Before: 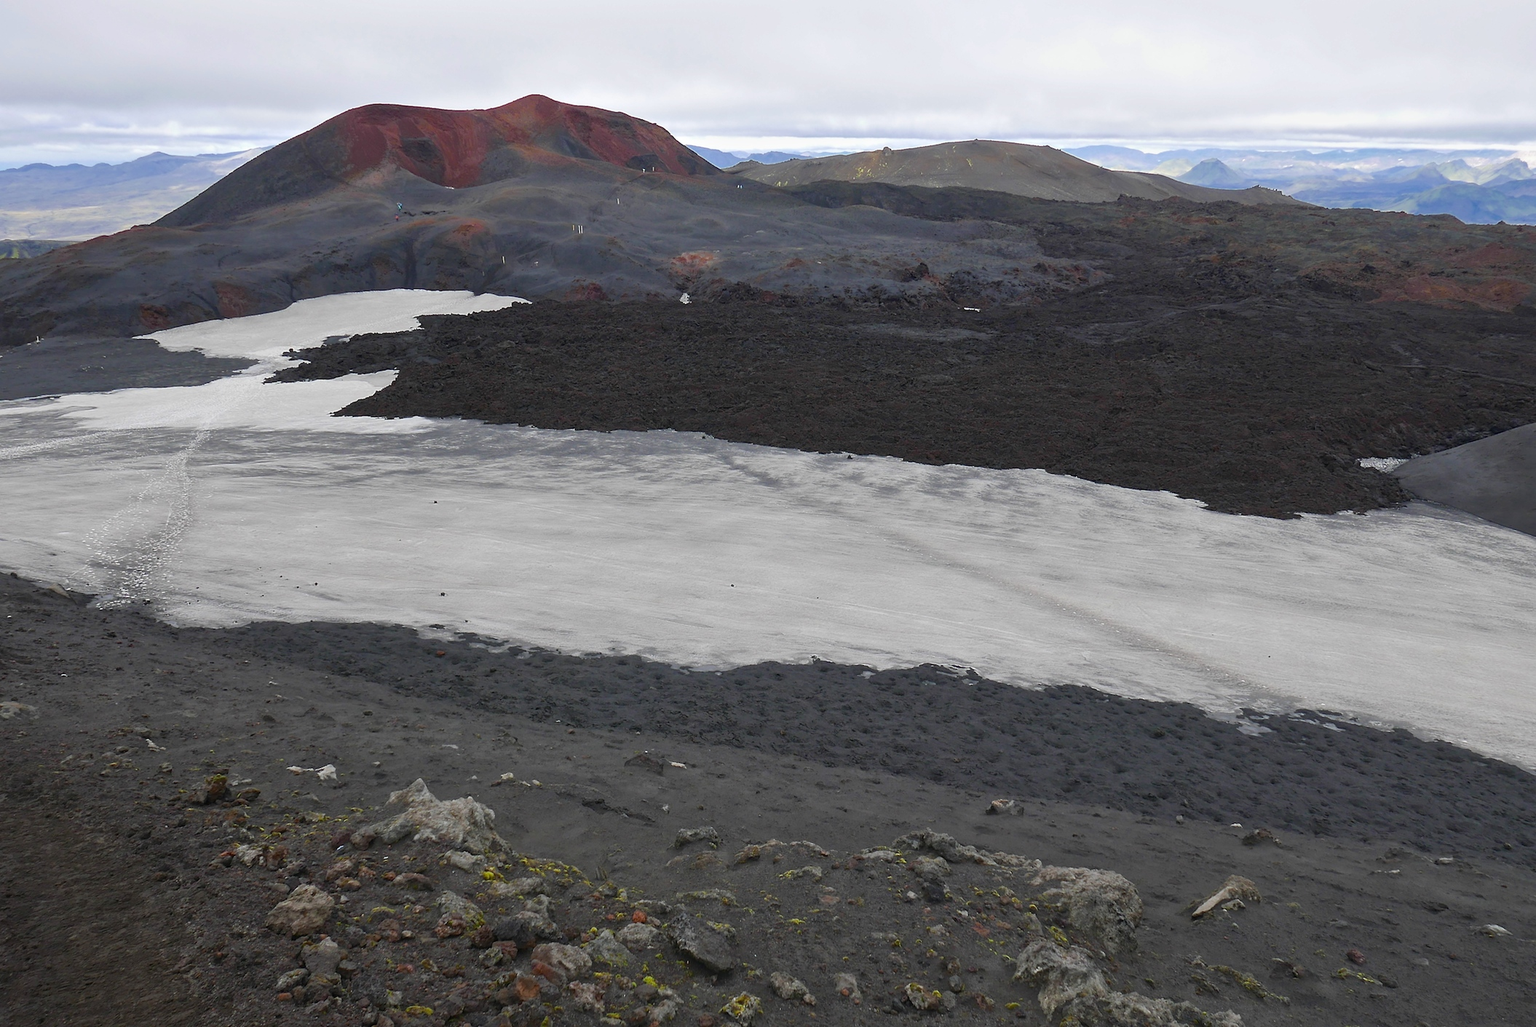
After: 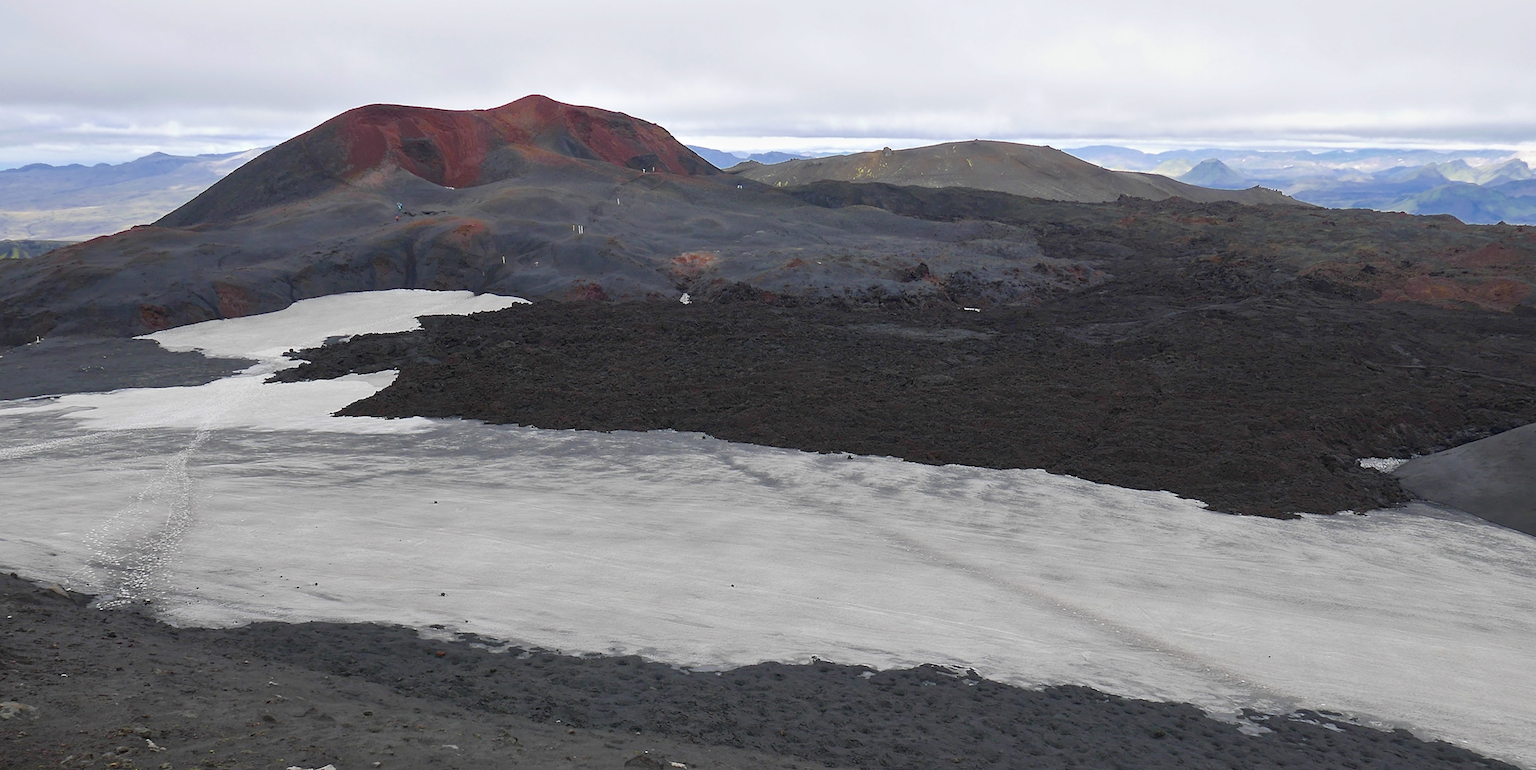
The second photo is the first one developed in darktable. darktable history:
crop: bottom 24.983%
